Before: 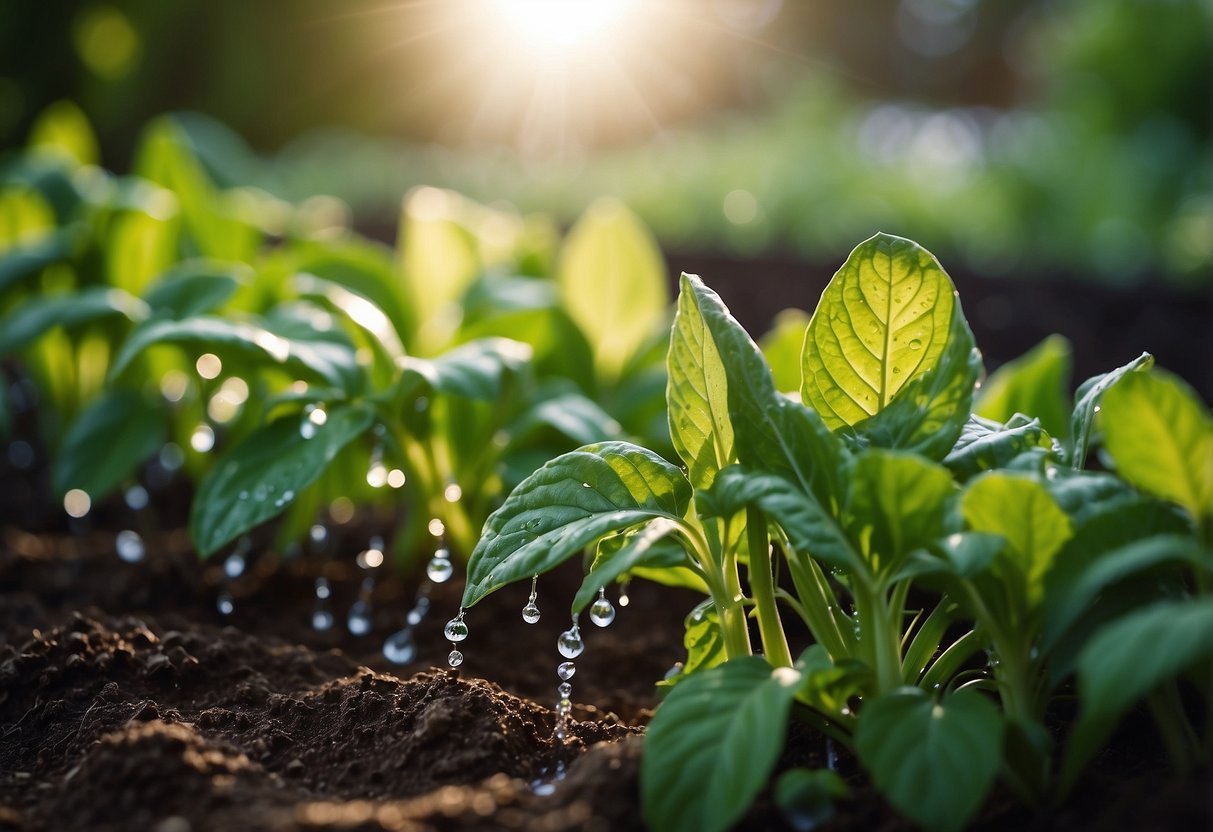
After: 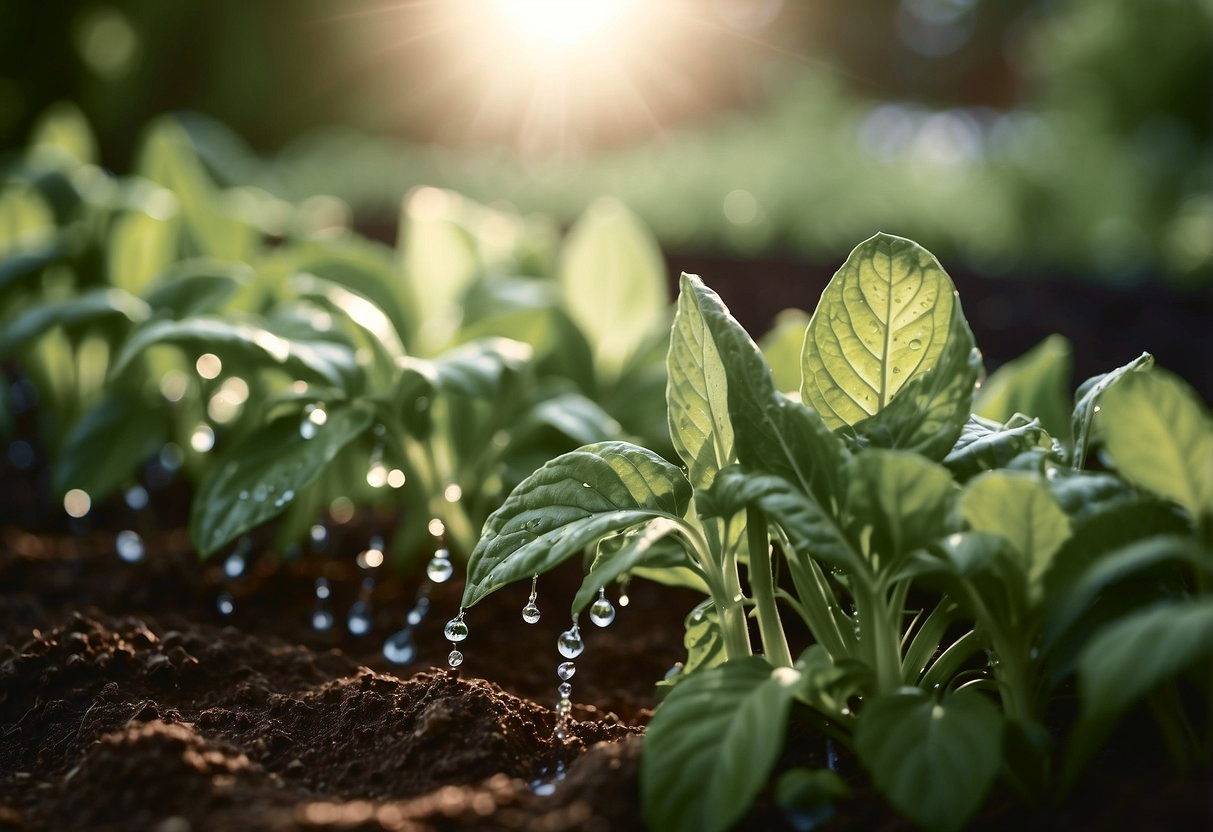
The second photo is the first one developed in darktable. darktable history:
contrast brightness saturation: saturation -0.05
tone curve: curves: ch0 [(0, 0.021) (0.059, 0.053) (0.212, 0.18) (0.337, 0.304) (0.495, 0.505) (0.725, 0.731) (0.89, 0.919) (1, 1)]; ch1 [(0, 0) (0.094, 0.081) (0.285, 0.299) (0.403, 0.436) (0.479, 0.475) (0.54, 0.55) (0.615, 0.637) (0.683, 0.688) (1, 1)]; ch2 [(0, 0) (0.257, 0.217) (0.434, 0.434) (0.498, 0.507) (0.527, 0.542) (0.597, 0.587) (0.658, 0.595) (1, 1)], color space Lab, independent channels, preserve colors none
